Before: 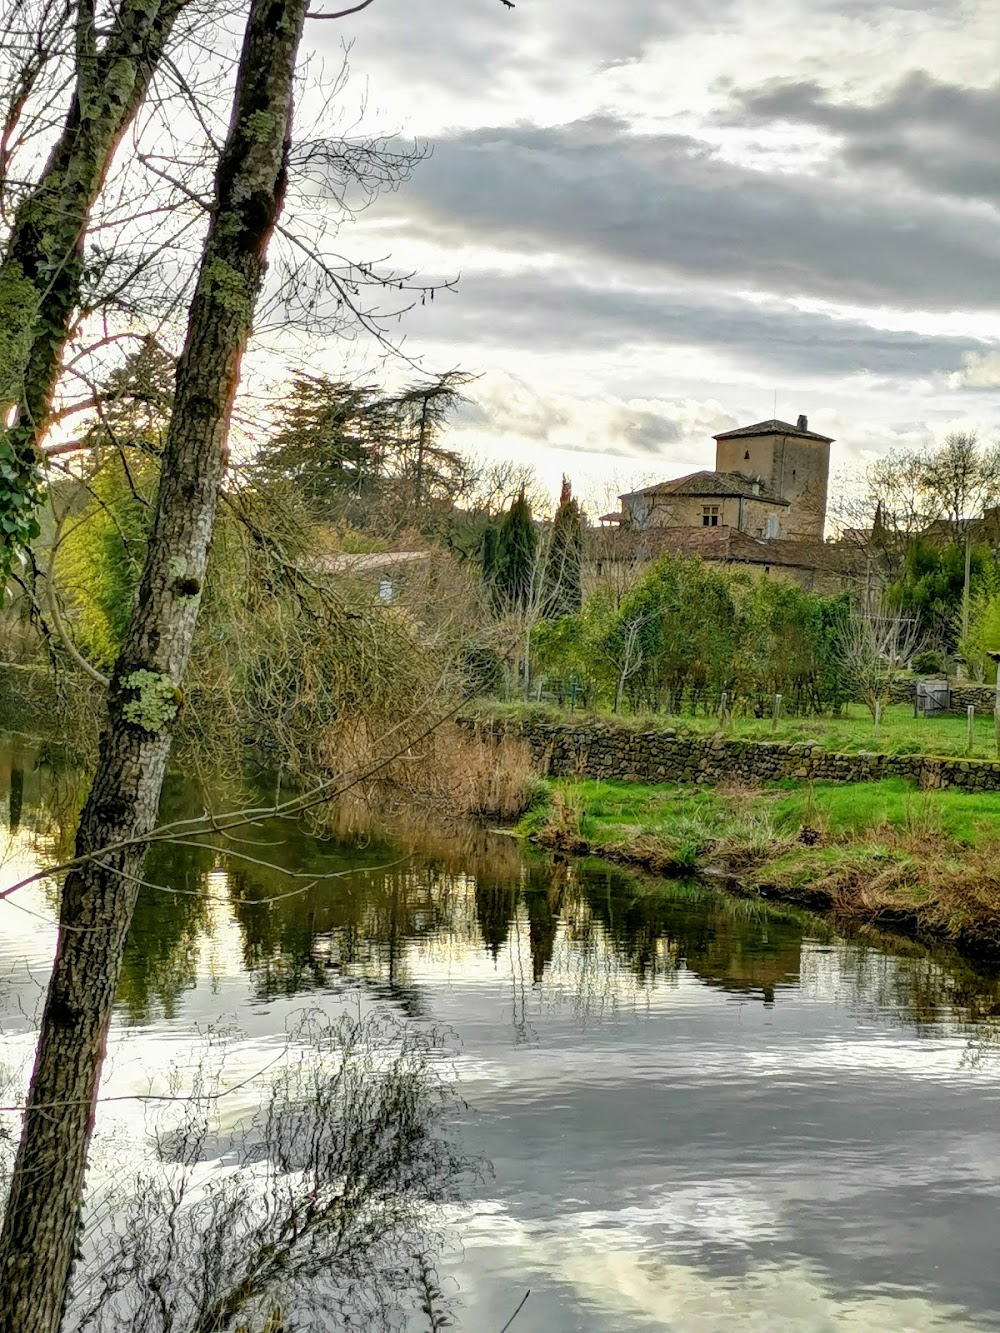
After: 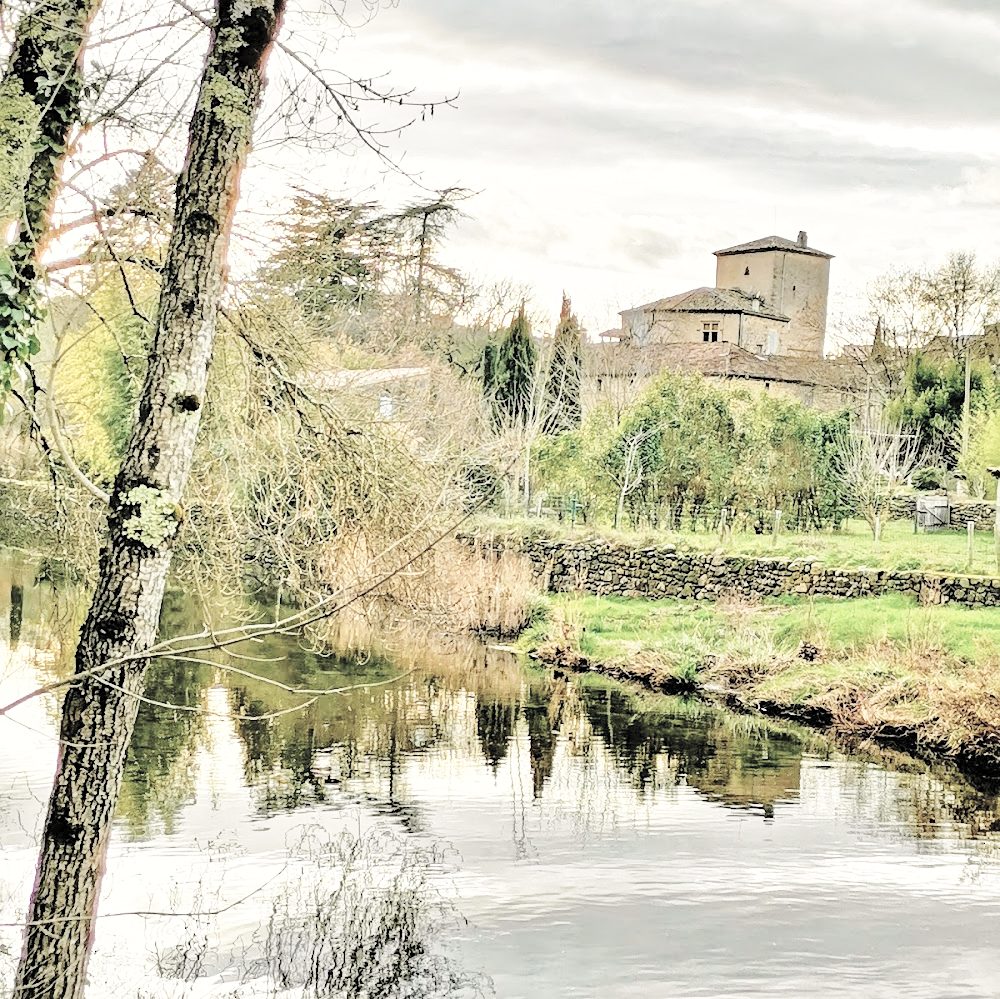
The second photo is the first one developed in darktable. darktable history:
white balance: red 1.045, blue 0.932
base curve: curves: ch0 [(0, 0) (0.028, 0.03) (0.121, 0.232) (0.46, 0.748) (0.859, 0.968) (1, 1)], preserve colors none
sharpen: amount 0.2
tone equalizer: -7 EV 0.15 EV, -6 EV 0.6 EV, -5 EV 1.15 EV, -4 EV 1.33 EV, -3 EV 1.15 EV, -2 EV 0.6 EV, -1 EV 0.15 EV, mask exposure compensation -0.5 EV
crop: top 13.819%, bottom 11.169%
contrast brightness saturation: brightness 0.18, saturation -0.5
